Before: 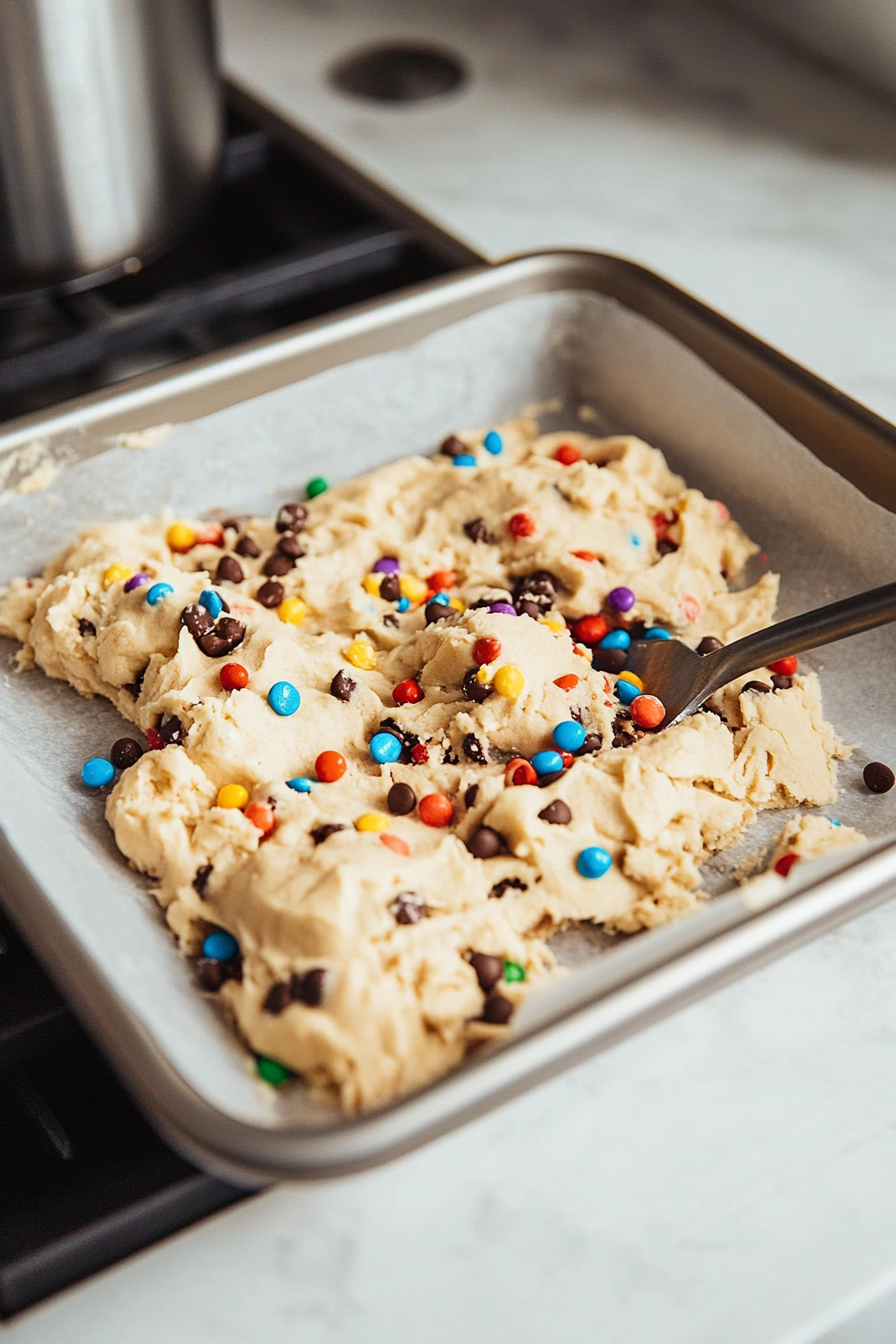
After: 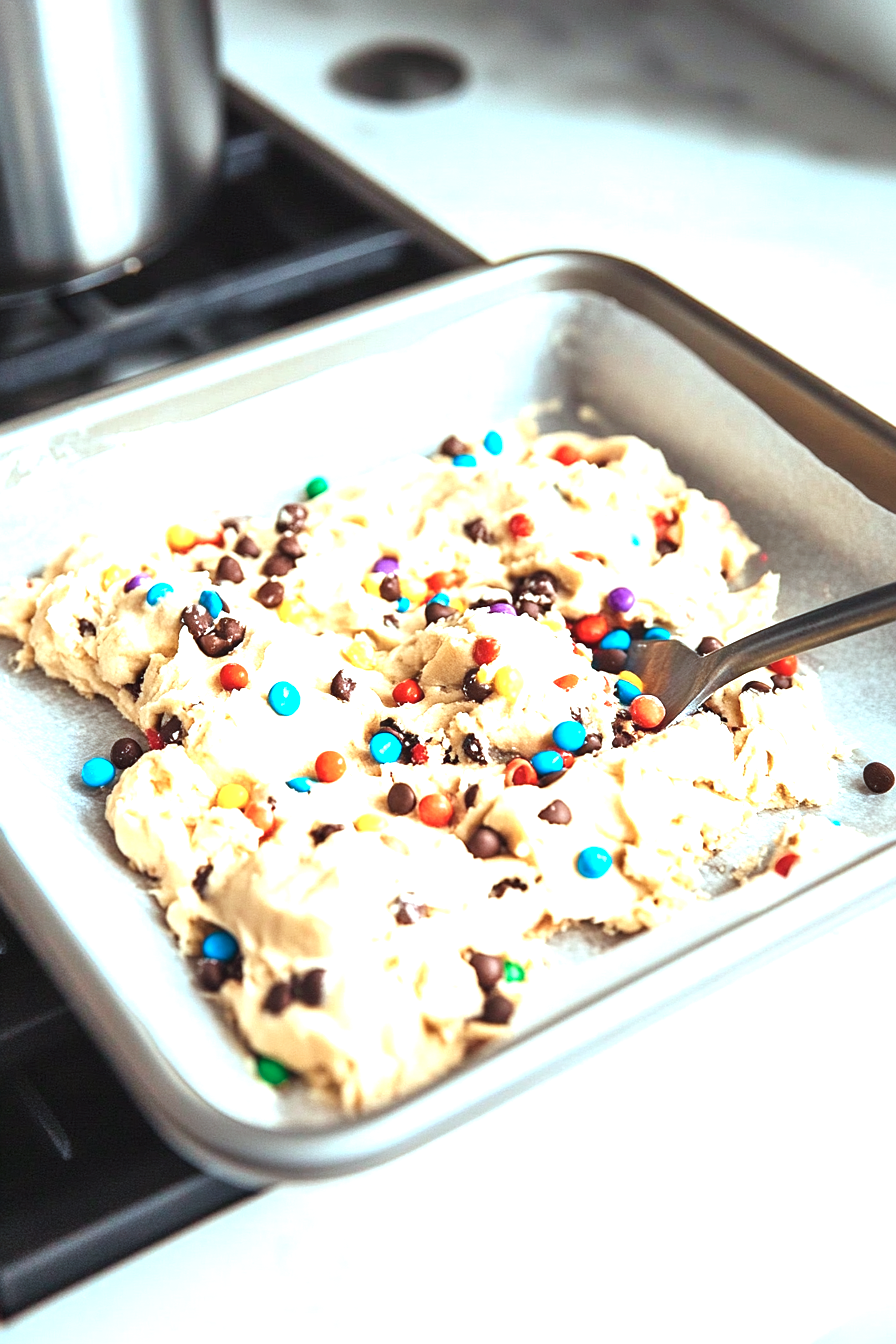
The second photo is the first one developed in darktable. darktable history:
exposure: black level correction 0, exposure 1.386 EV, compensate highlight preservation false
color correction: highlights a* -11.89, highlights b* -14.95
